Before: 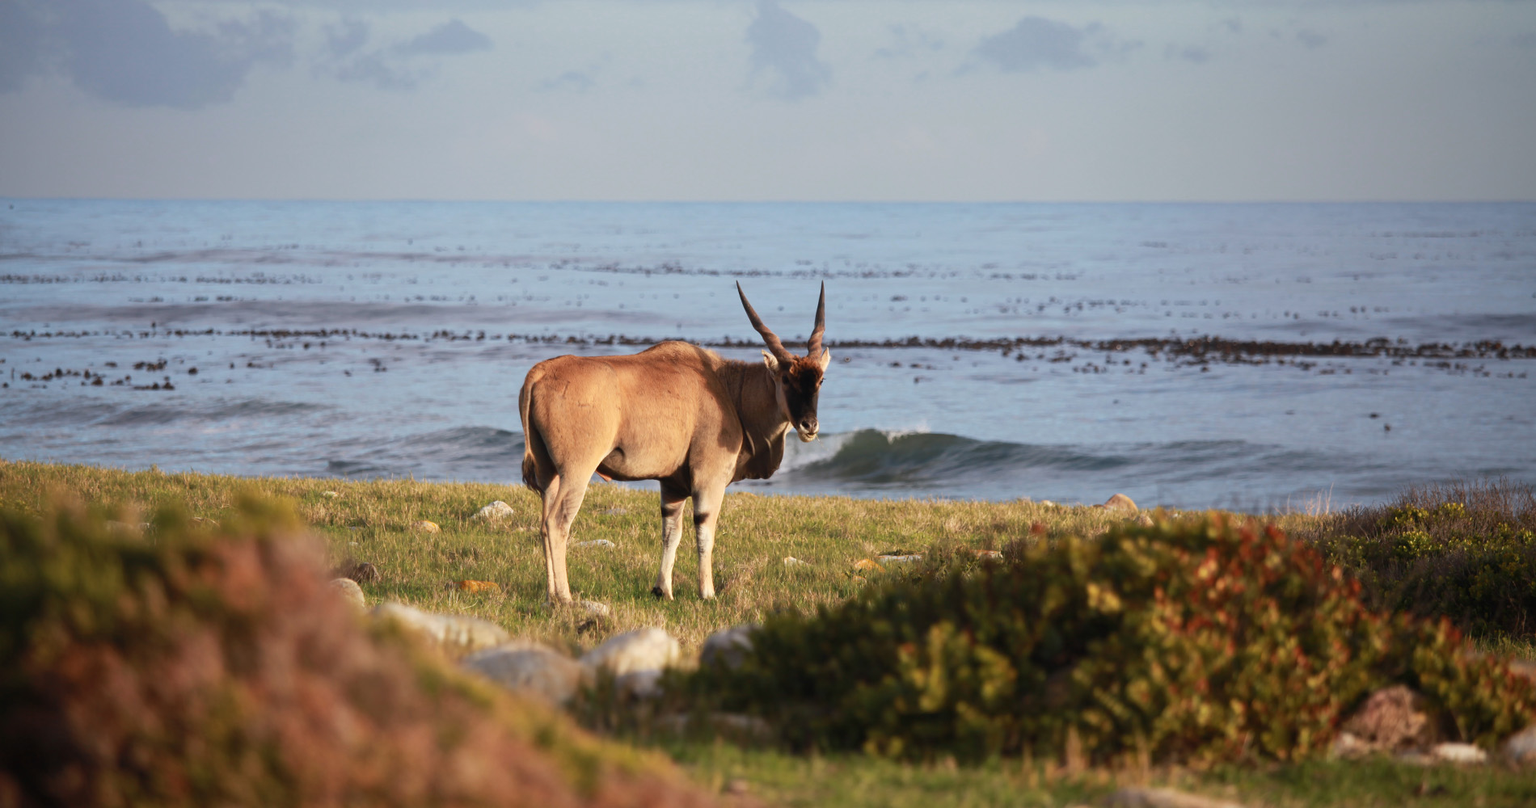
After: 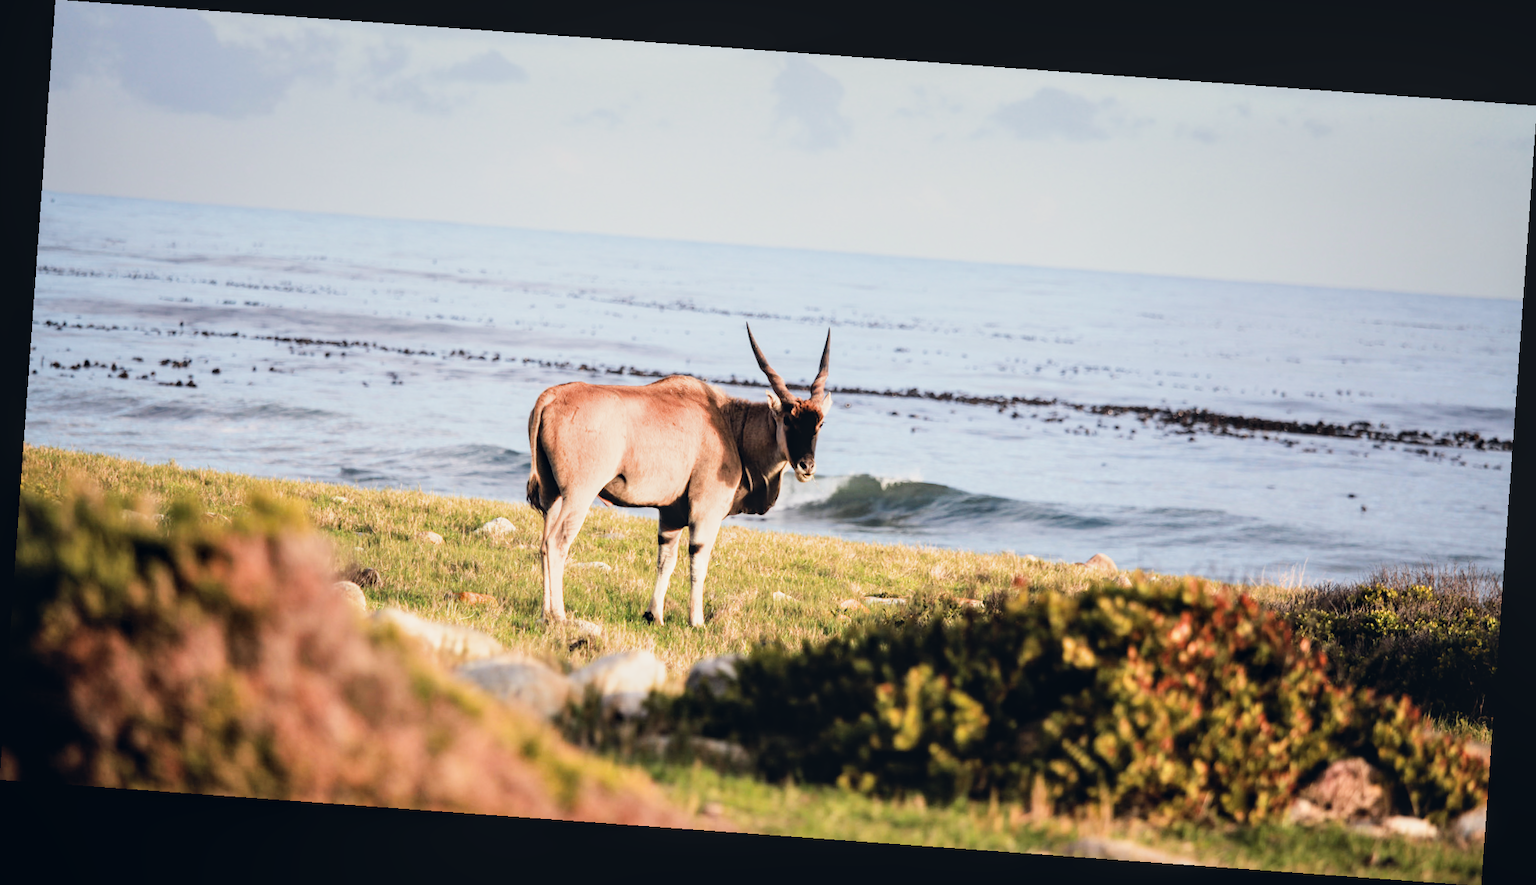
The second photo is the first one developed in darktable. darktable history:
local contrast: detail 110%
exposure: exposure 1 EV, compensate highlight preservation false
rotate and perspective: rotation 4.1°, automatic cropping off
tone equalizer: -8 EV -0.75 EV, -7 EV -0.7 EV, -6 EV -0.6 EV, -5 EV -0.4 EV, -3 EV 0.4 EV, -2 EV 0.6 EV, -1 EV 0.7 EV, +0 EV 0.75 EV, edges refinement/feathering 500, mask exposure compensation -1.57 EV, preserve details no
color correction: highlights a* 0.207, highlights b* 2.7, shadows a* -0.874, shadows b* -4.78
filmic rgb: black relative exposure -5 EV, hardness 2.88, contrast 1.1, highlights saturation mix -20%
